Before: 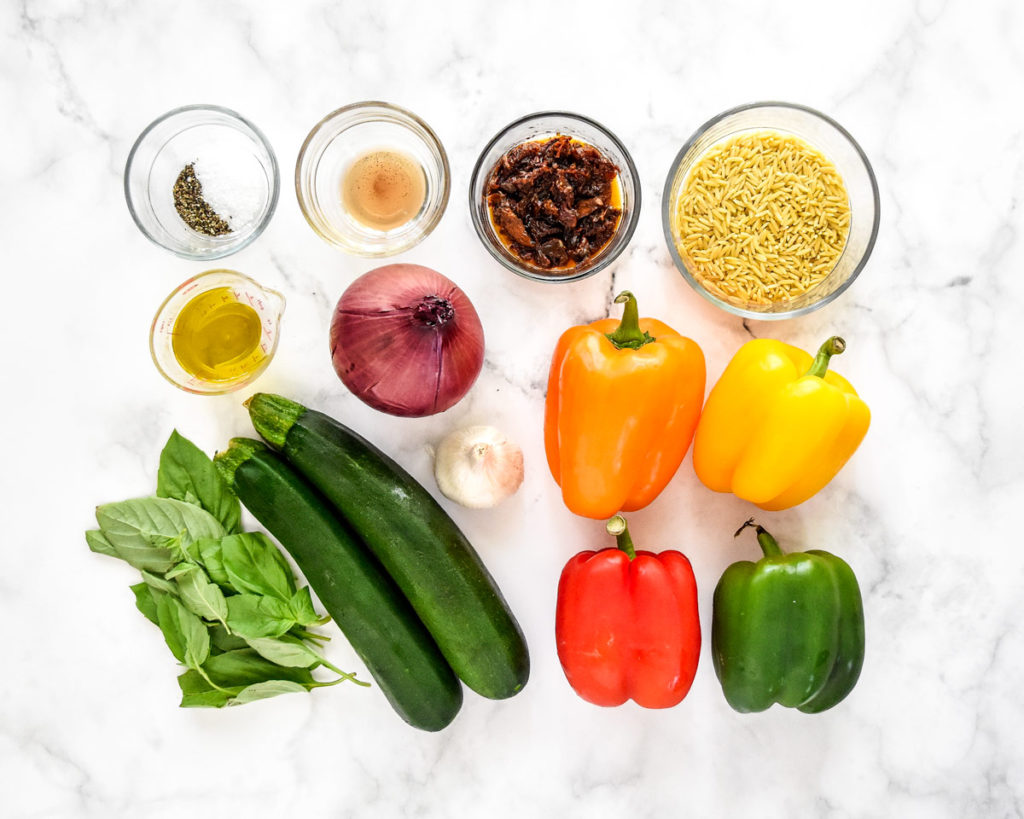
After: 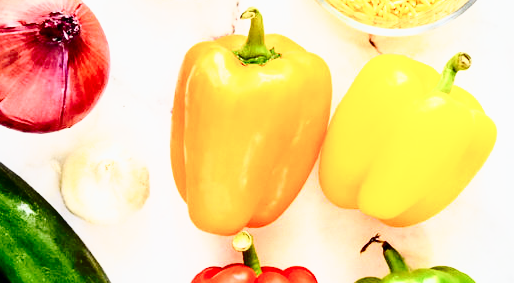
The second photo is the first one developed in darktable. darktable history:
tone curve: curves: ch0 [(0, 0) (0.187, 0.12) (0.384, 0.363) (0.618, 0.698) (0.754, 0.857) (0.875, 0.956) (1, 0.987)]; ch1 [(0, 0) (0.402, 0.36) (0.476, 0.466) (0.501, 0.501) (0.518, 0.514) (0.564, 0.608) (0.614, 0.664) (0.692, 0.744) (1, 1)]; ch2 [(0, 0) (0.435, 0.412) (0.483, 0.481) (0.503, 0.503) (0.522, 0.535) (0.563, 0.601) (0.627, 0.699) (0.699, 0.753) (0.997, 0.858)], color space Lab, independent channels
base curve: curves: ch0 [(0, 0) (0.028, 0.03) (0.121, 0.232) (0.46, 0.748) (0.859, 0.968) (1, 1)], preserve colors none
crop: left 36.607%, top 34.735%, right 13.146%, bottom 30.611%
